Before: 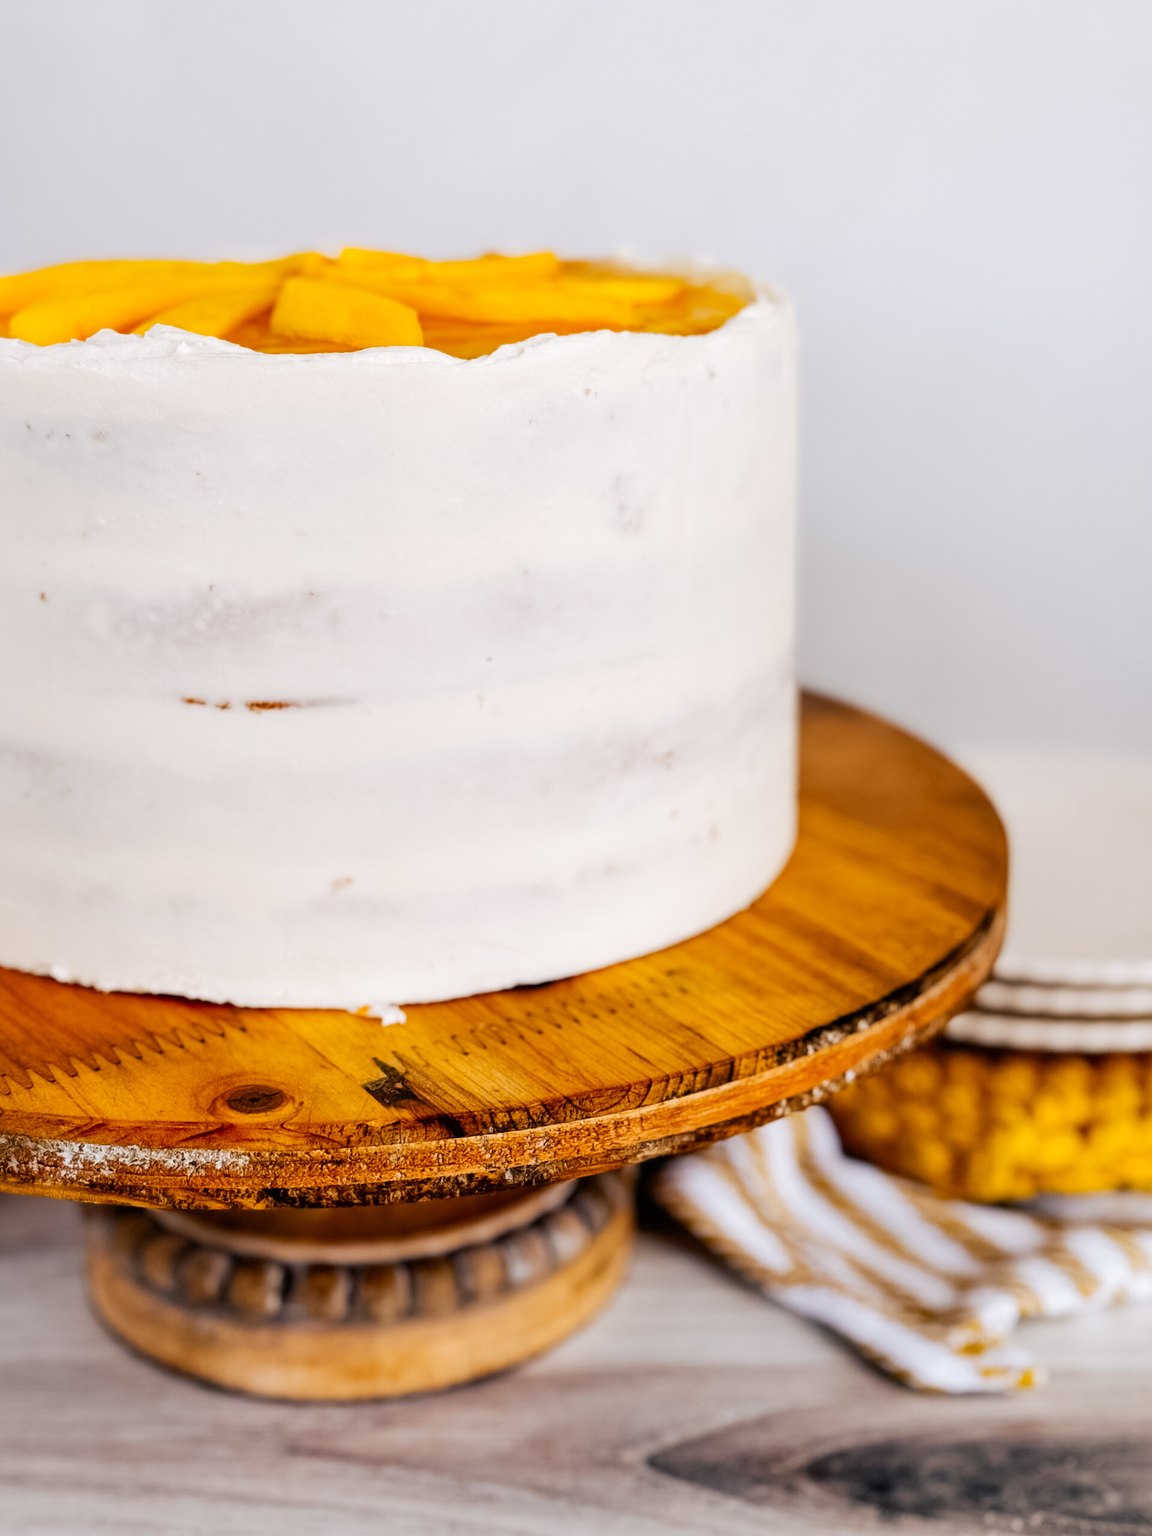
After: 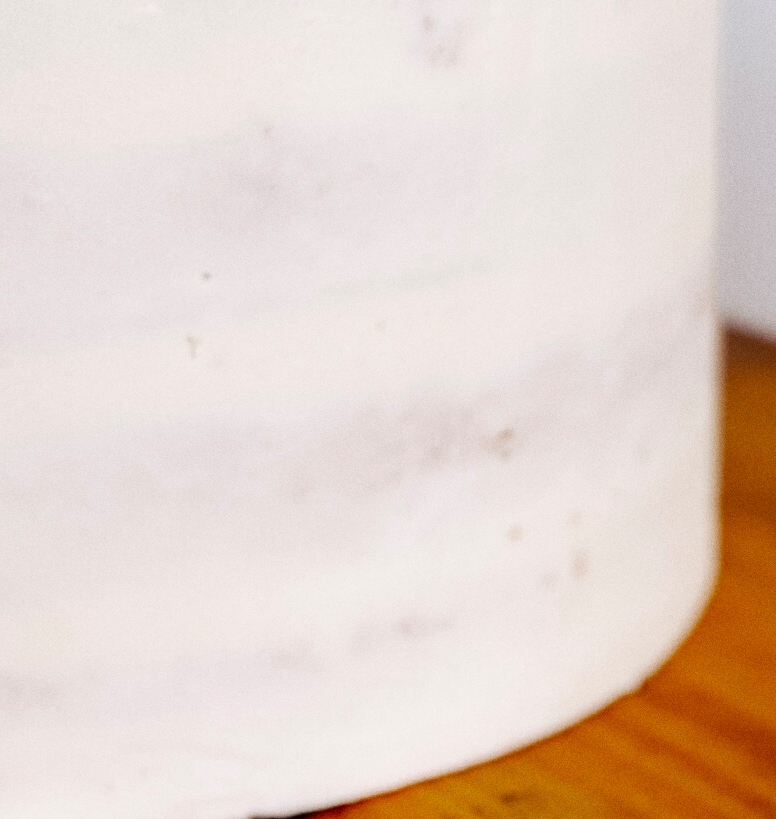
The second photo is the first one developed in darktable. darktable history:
crop: left 31.751%, top 32.172%, right 27.8%, bottom 35.83%
color zones: curves: ch0 [(0, 0.48) (0.209, 0.398) (0.305, 0.332) (0.429, 0.493) (0.571, 0.5) (0.714, 0.5) (0.857, 0.5) (1, 0.48)]; ch1 [(0, 0.633) (0.143, 0.586) (0.286, 0.489) (0.429, 0.448) (0.571, 0.31) (0.714, 0.335) (0.857, 0.492) (1, 0.633)]; ch2 [(0, 0.448) (0.143, 0.498) (0.286, 0.5) (0.429, 0.5) (0.571, 0.5) (0.714, 0.5) (0.857, 0.5) (1, 0.448)]
grain: coarseness 0.47 ISO
sharpen: on, module defaults
